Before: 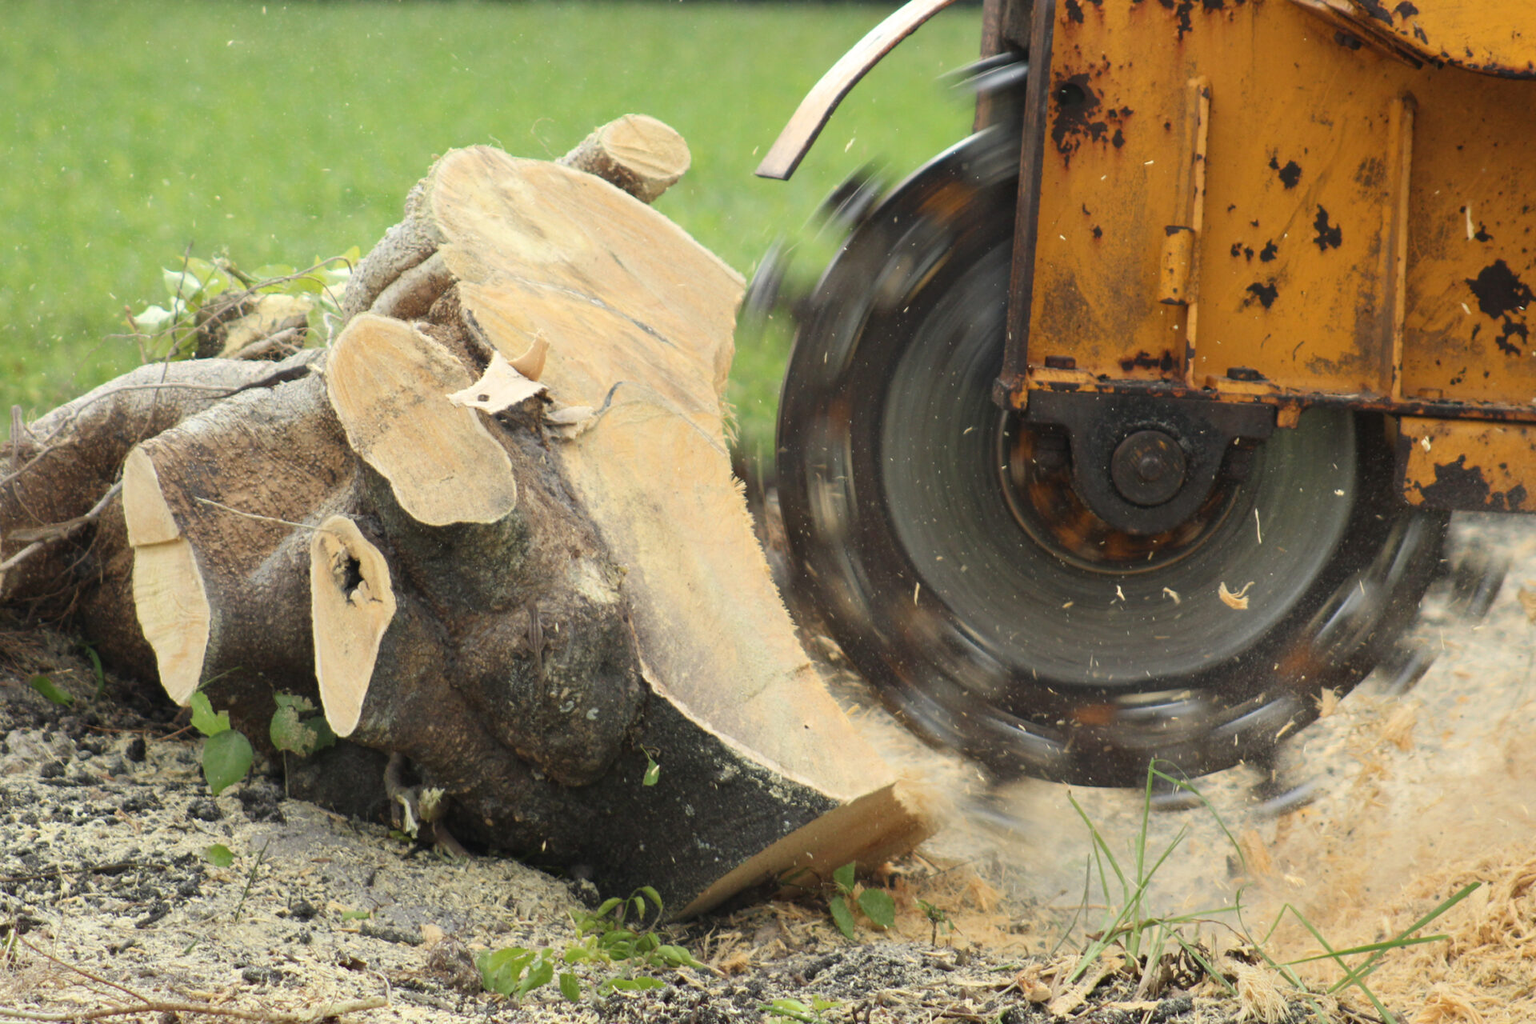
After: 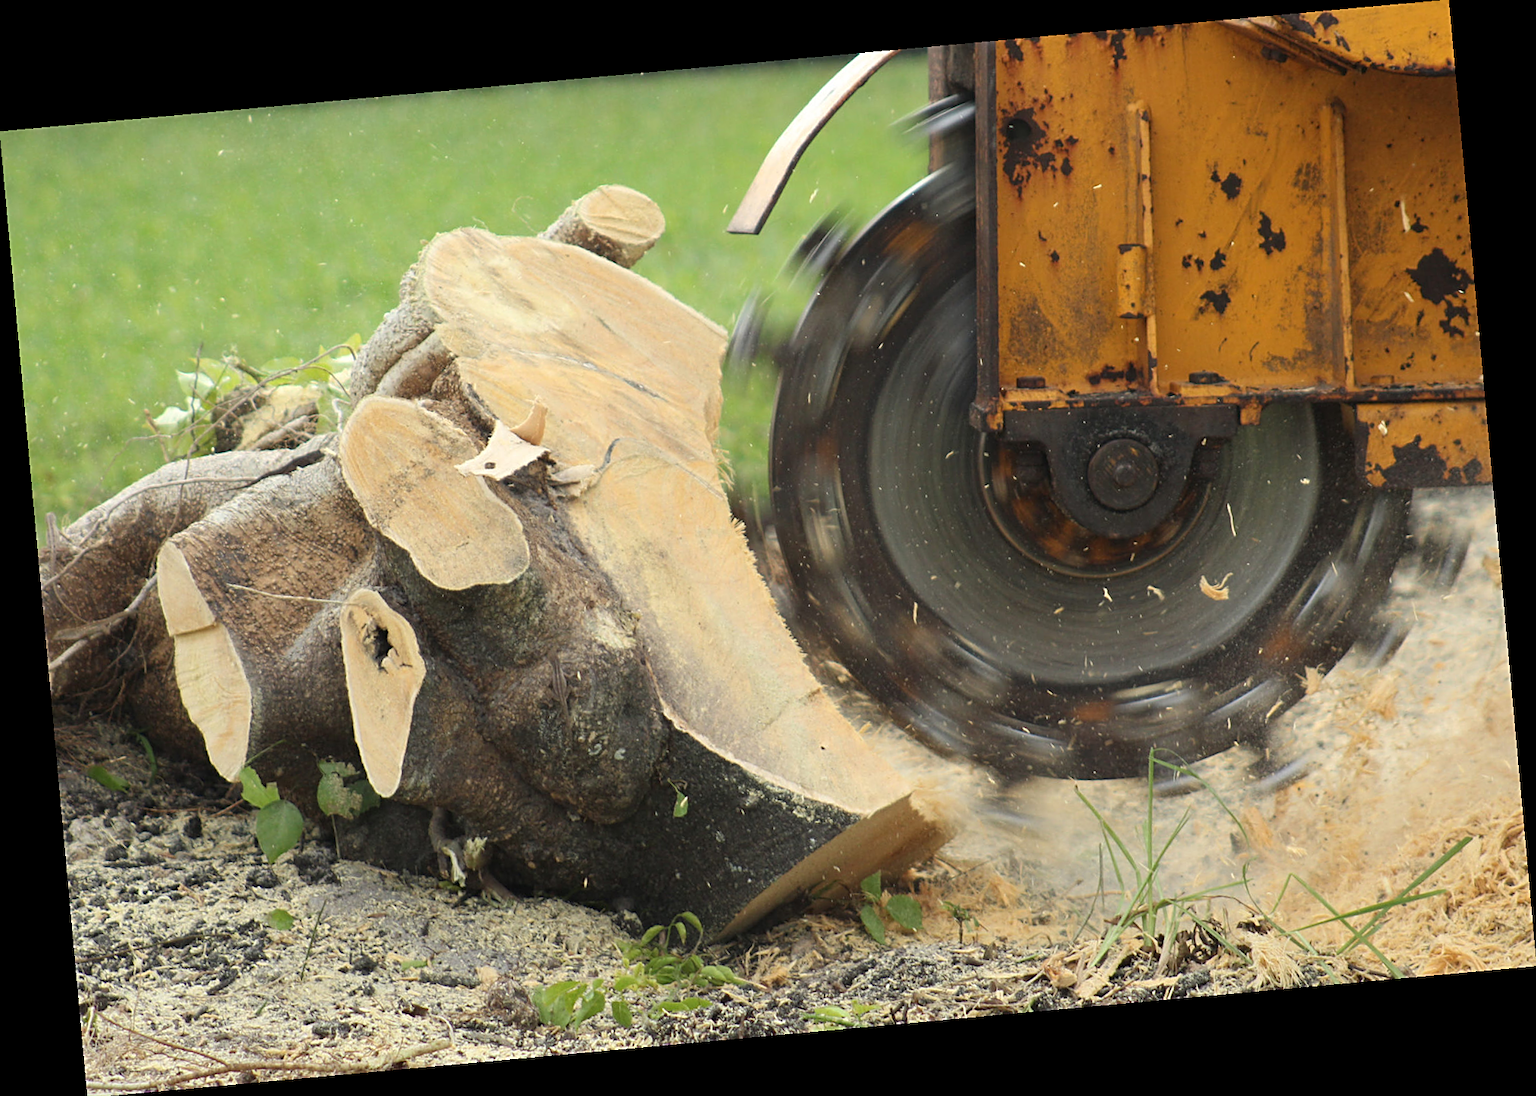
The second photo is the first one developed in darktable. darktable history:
sharpen: on, module defaults
rotate and perspective: rotation -5.2°, automatic cropping off
